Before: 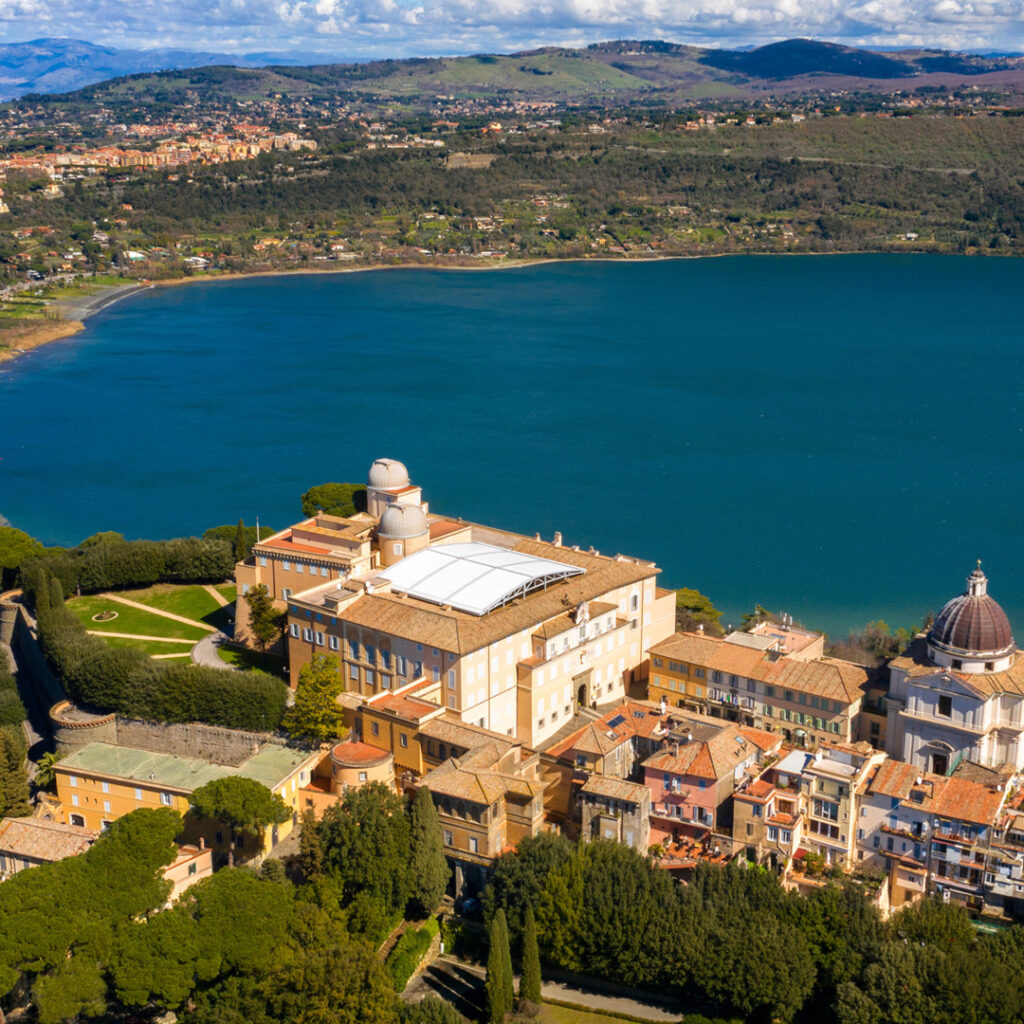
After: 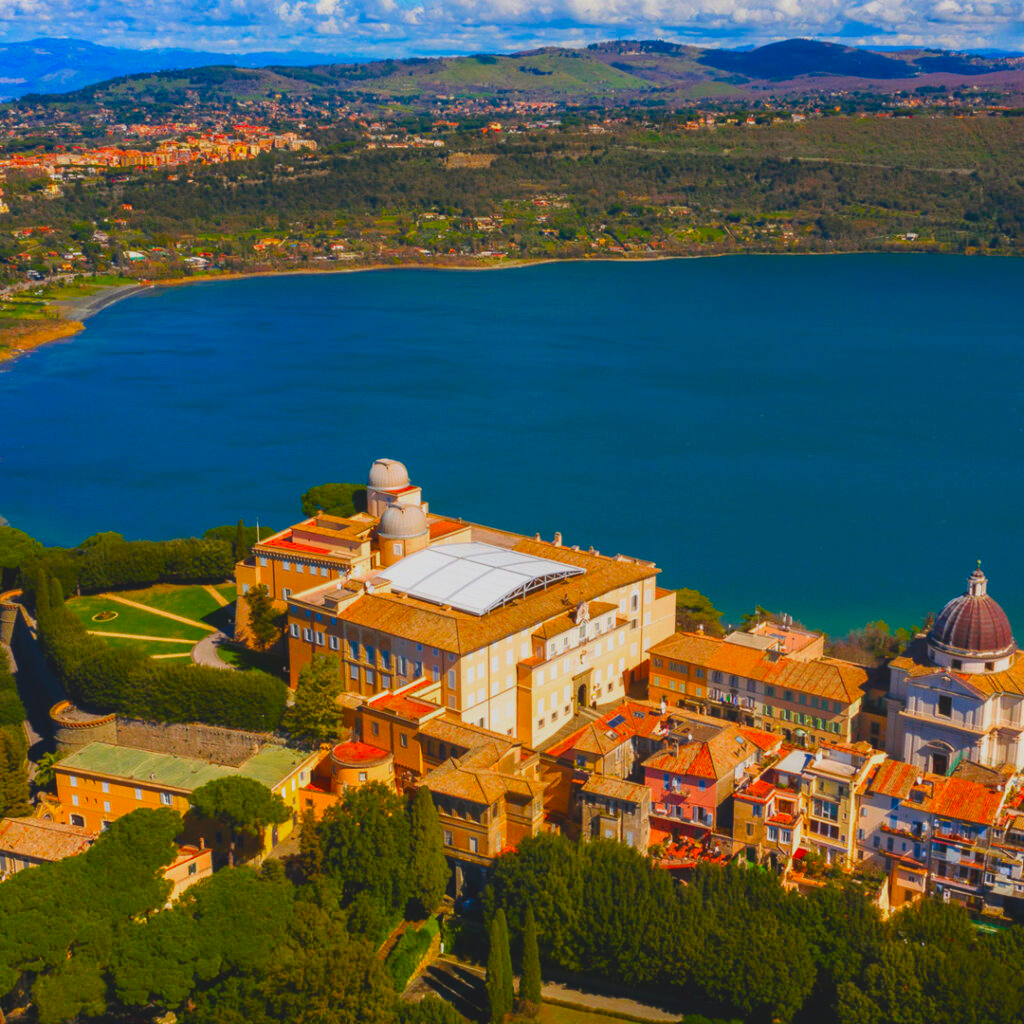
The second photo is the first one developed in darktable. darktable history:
exposure: black level correction -0.015, exposure -0.5 EV, compensate highlight preservation false
color balance rgb: perceptual saturation grading › global saturation 25%, global vibrance 20%
color contrast: green-magenta contrast 1.69, blue-yellow contrast 1.49
